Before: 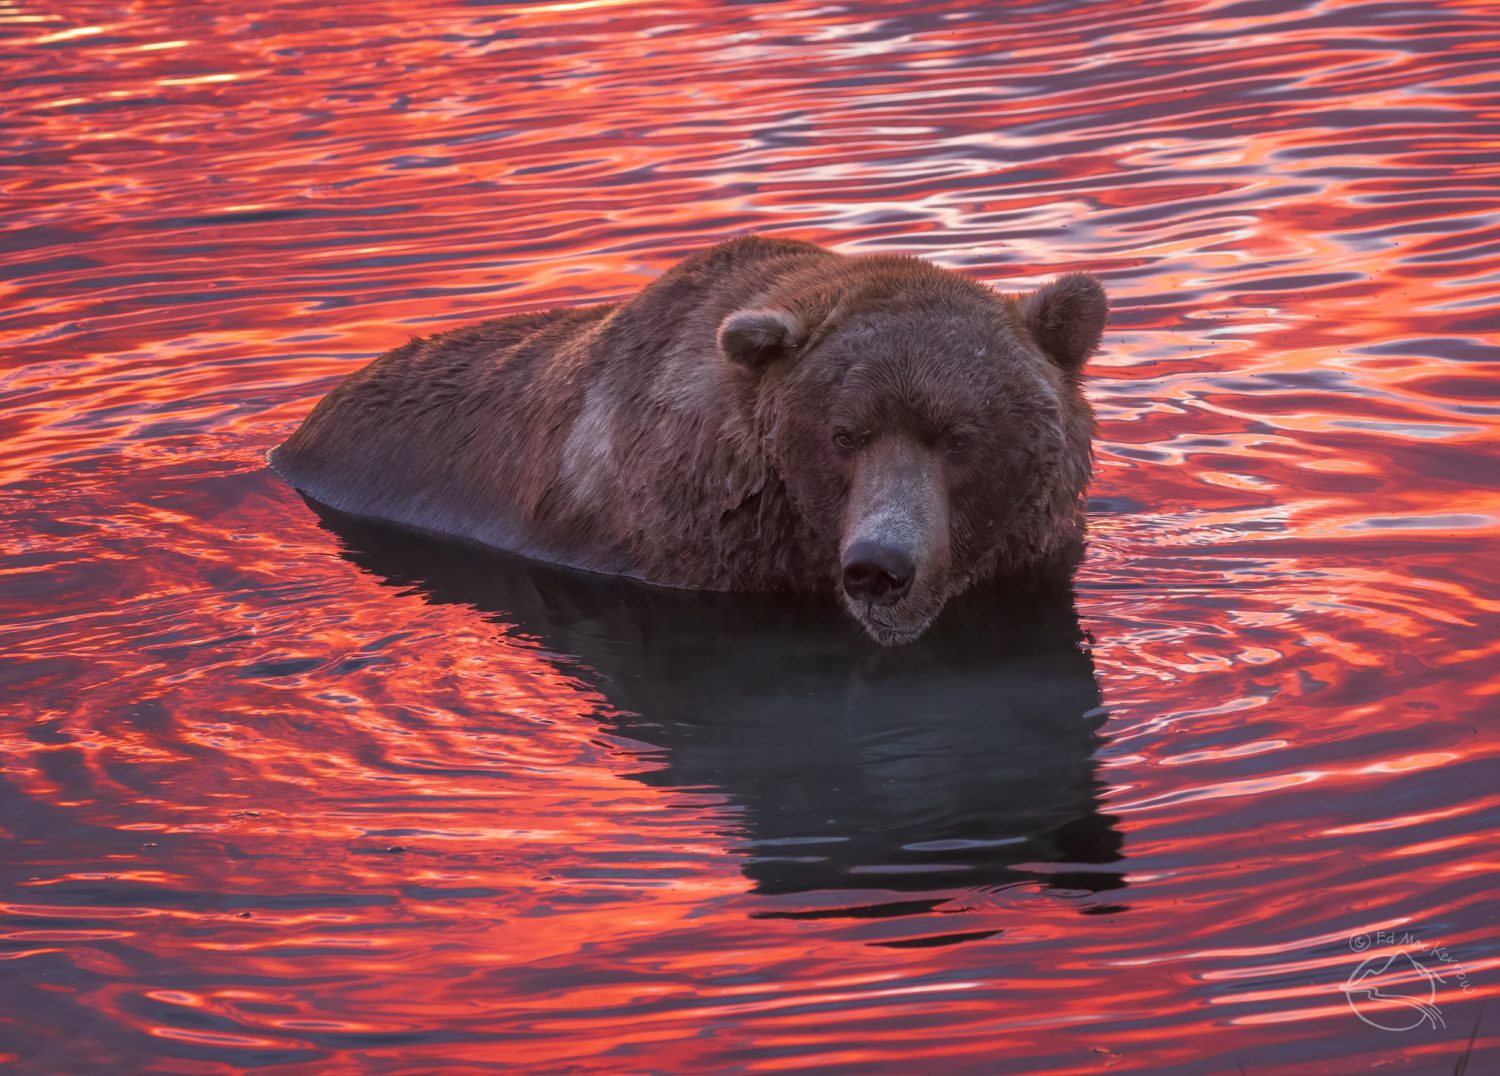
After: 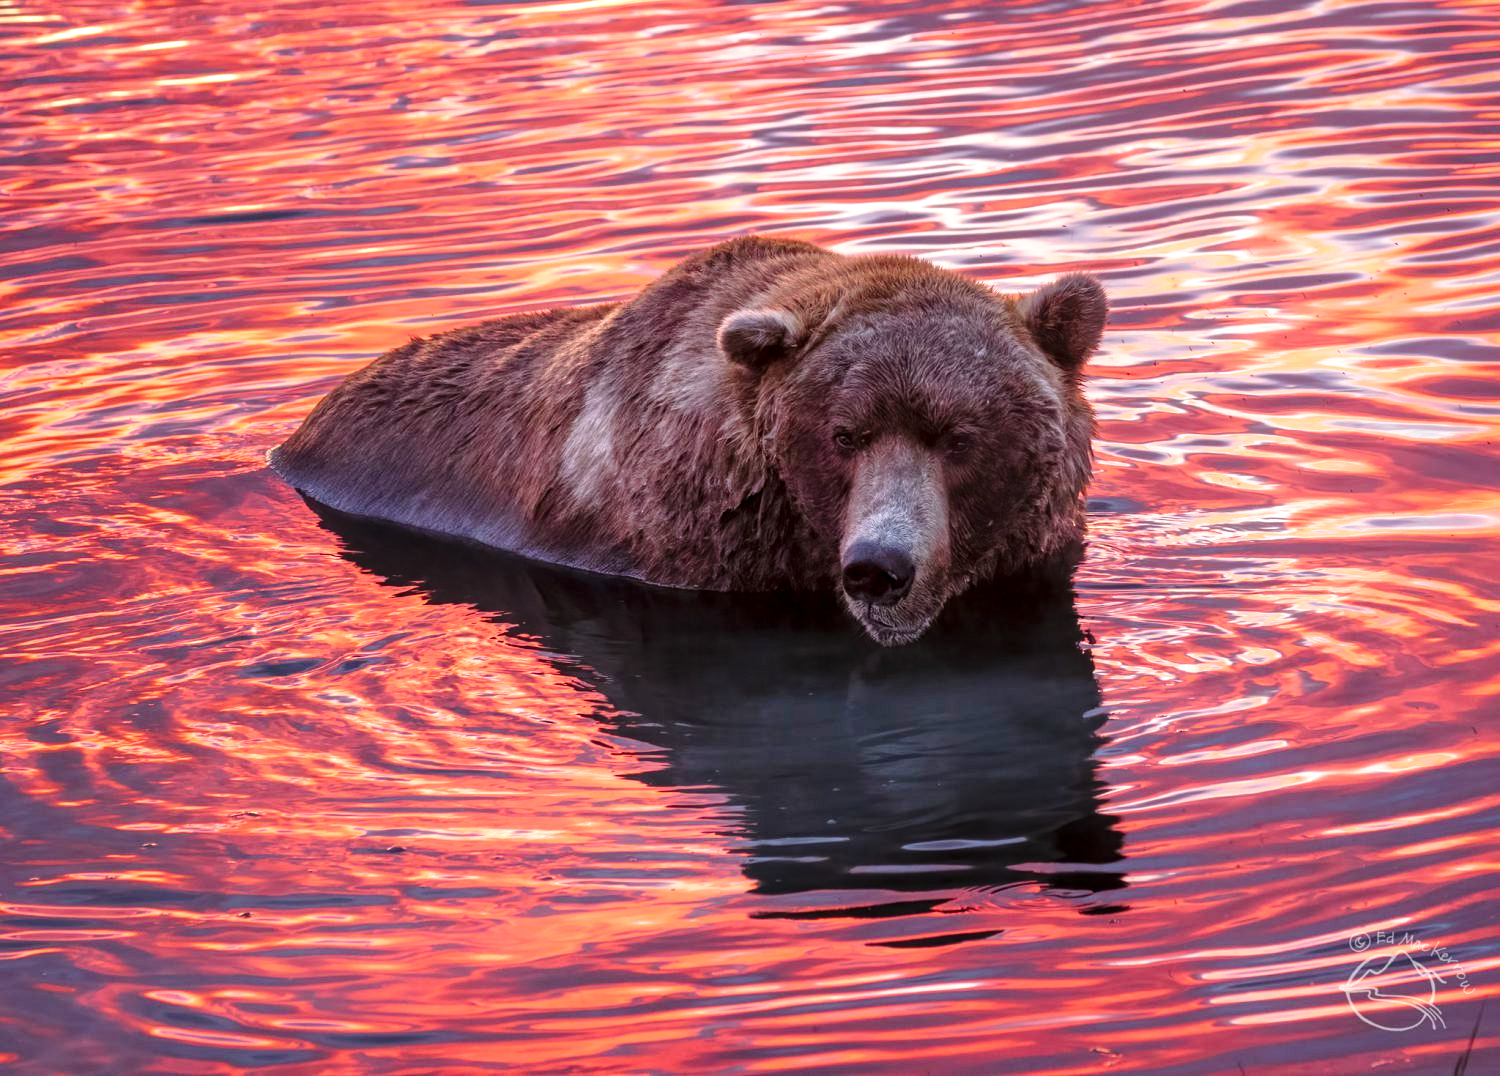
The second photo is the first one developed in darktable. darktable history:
local contrast: shadows 94%, midtone range 0.496
base curve: curves: ch0 [(0, 0) (0.028, 0.03) (0.121, 0.232) (0.46, 0.748) (0.859, 0.968) (1, 1)], preserve colors none
